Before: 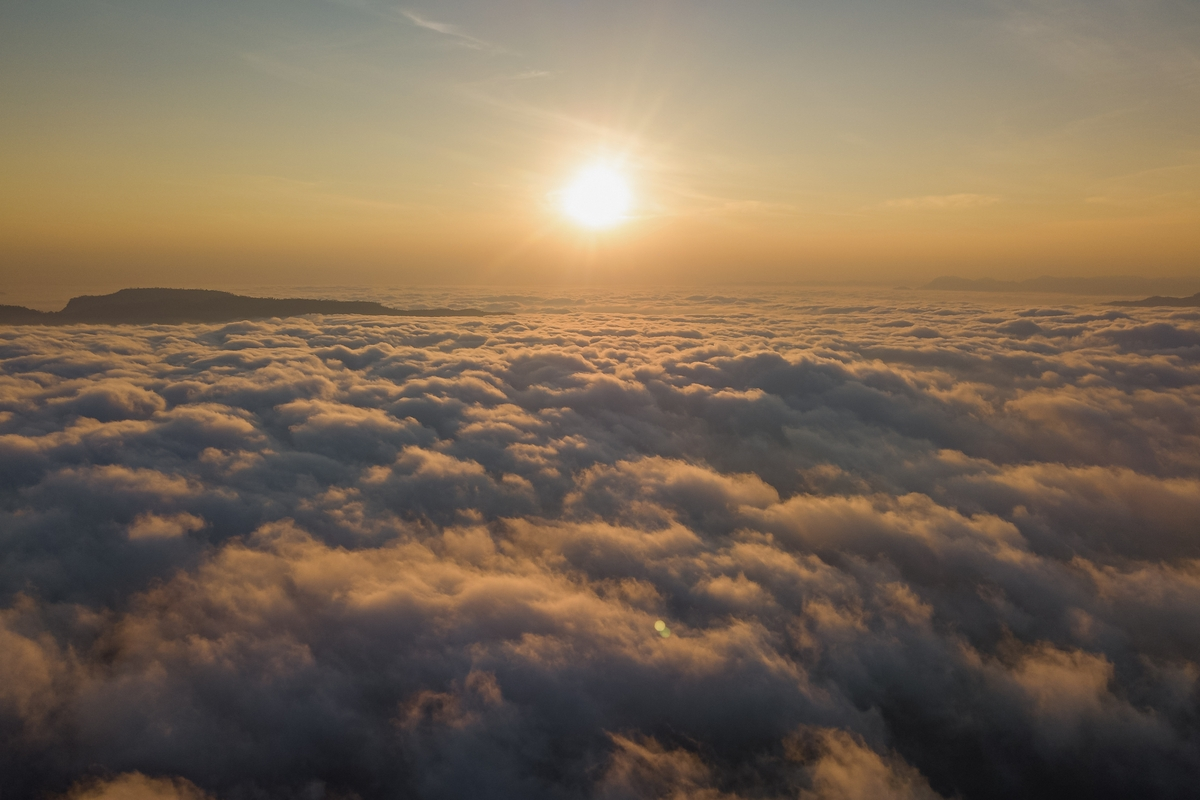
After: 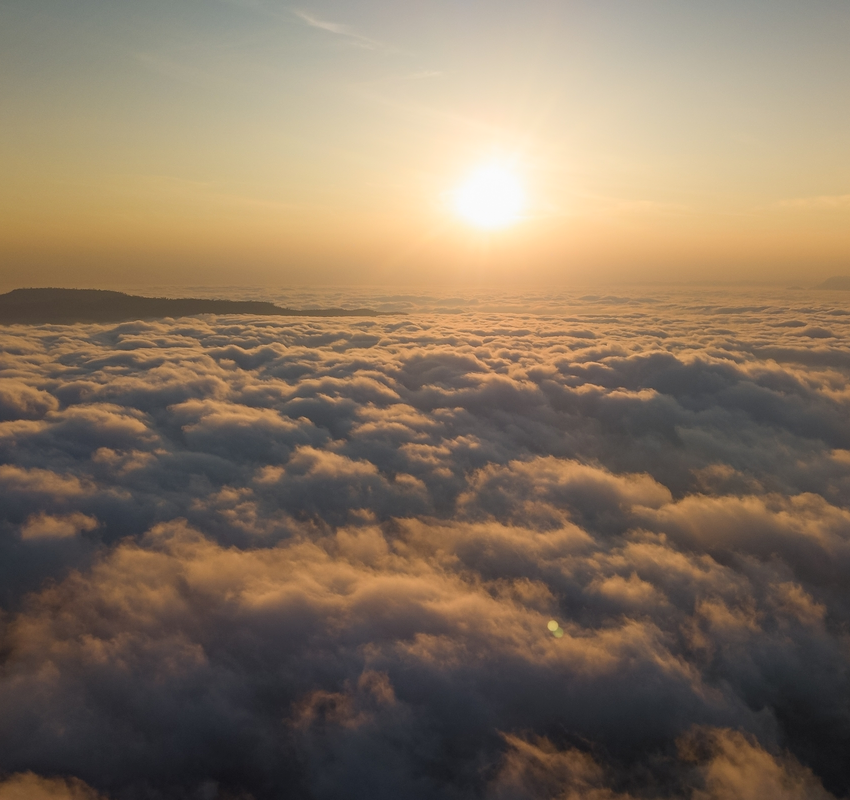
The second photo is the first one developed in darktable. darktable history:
crop and rotate: left 8.933%, right 20.225%
shadows and highlights: shadows -21.37, highlights 98.74, soften with gaussian
